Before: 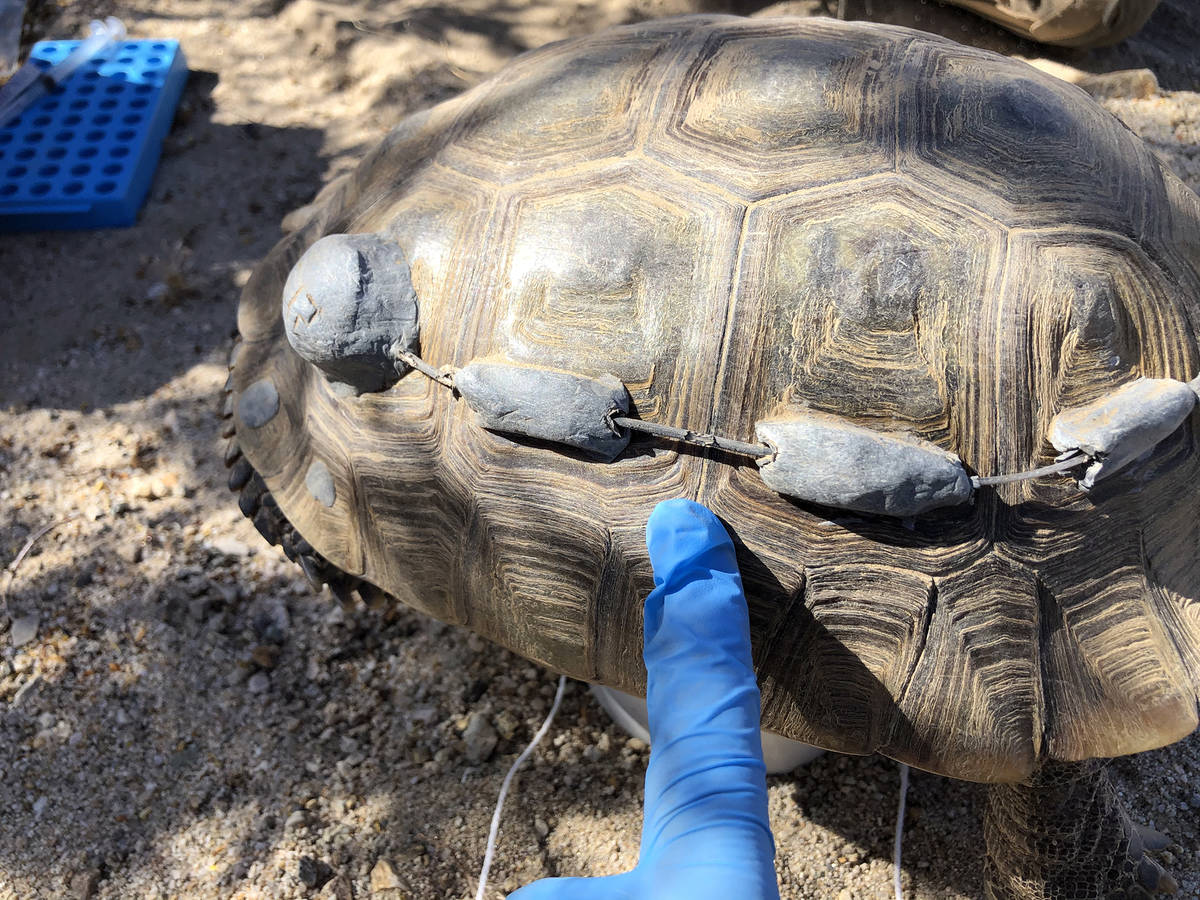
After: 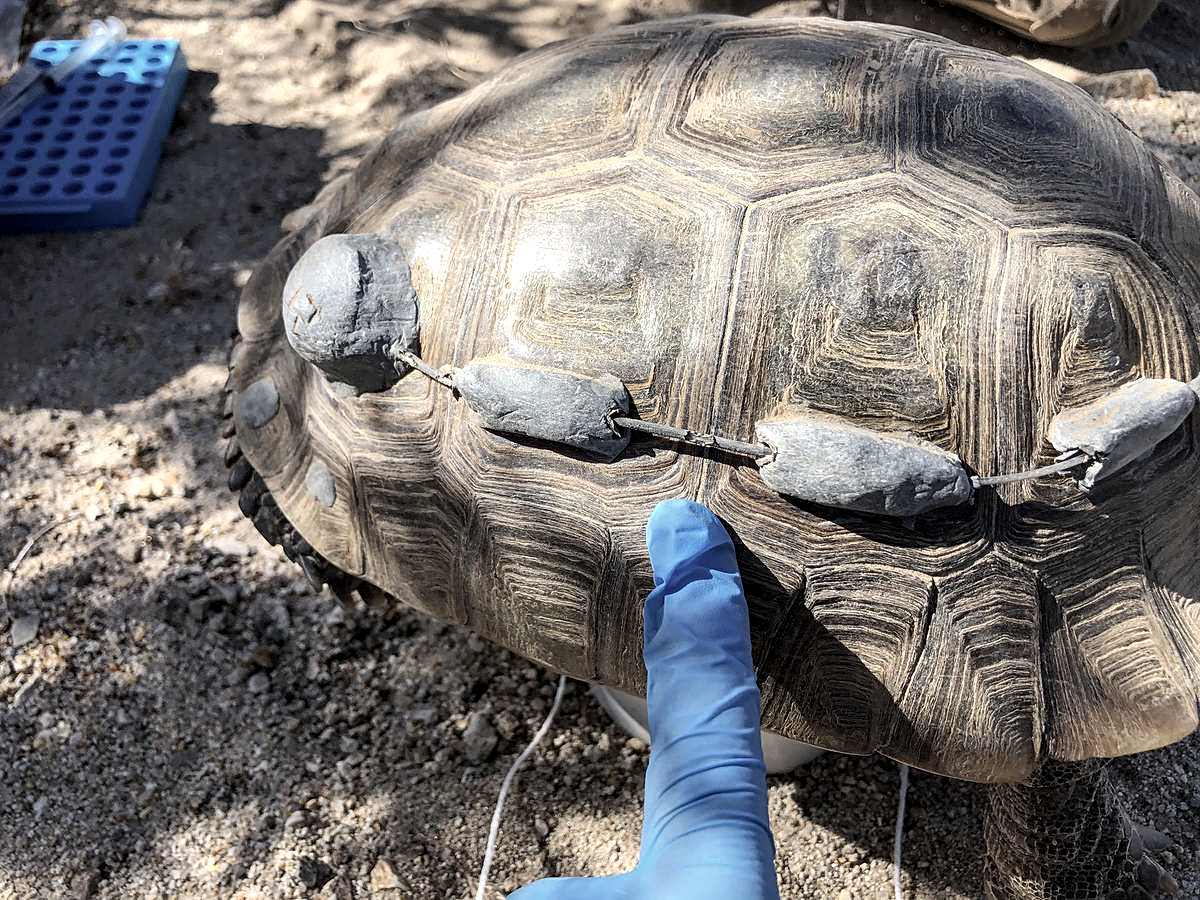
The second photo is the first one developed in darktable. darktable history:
sharpen: on, module defaults
contrast brightness saturation: contrast 0.1, saturation -0.36
local contrast: detail 130%
